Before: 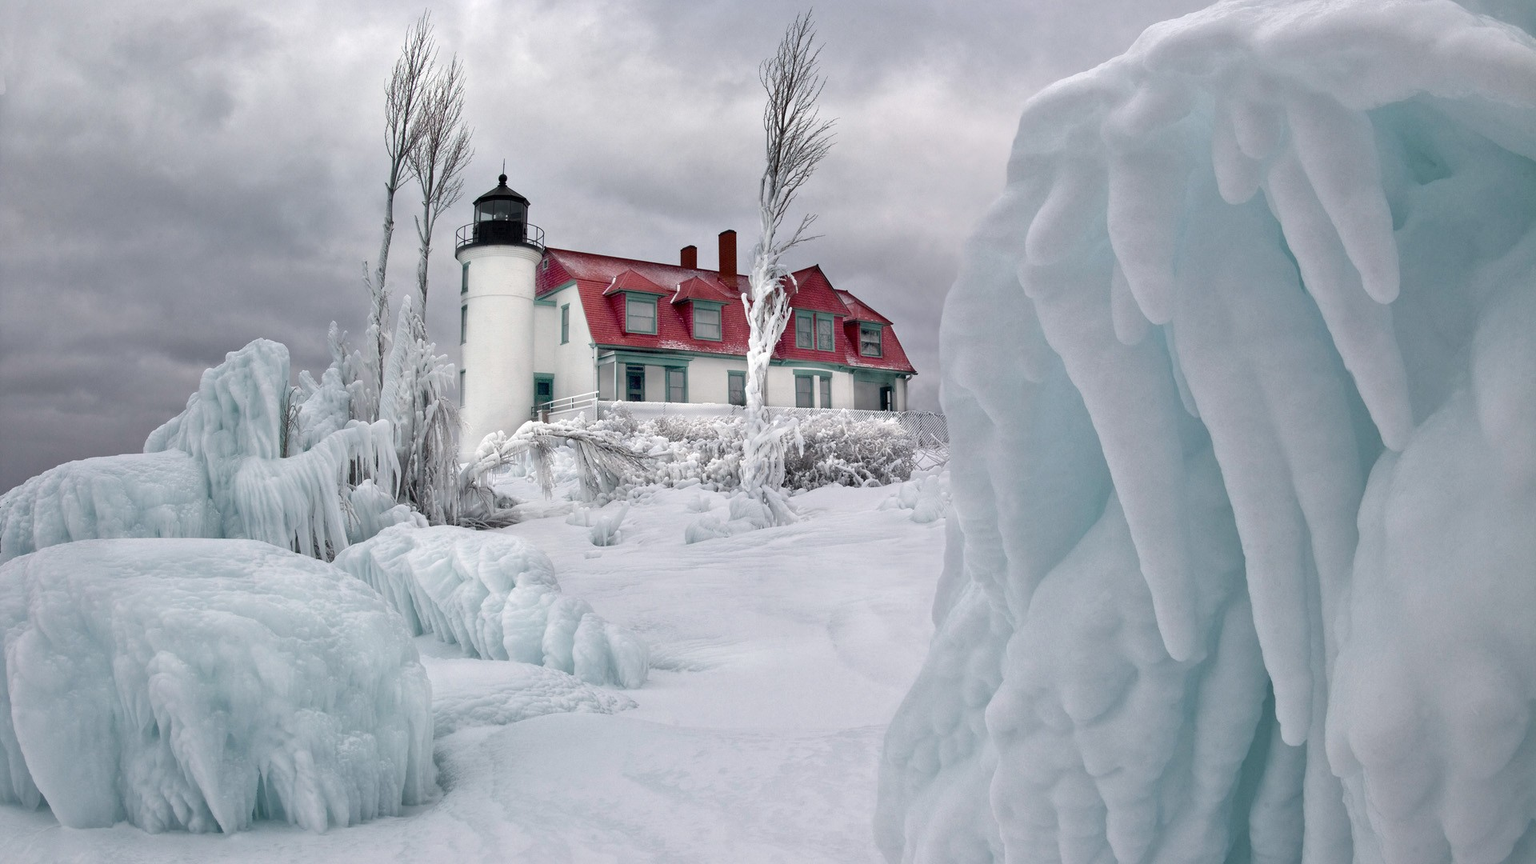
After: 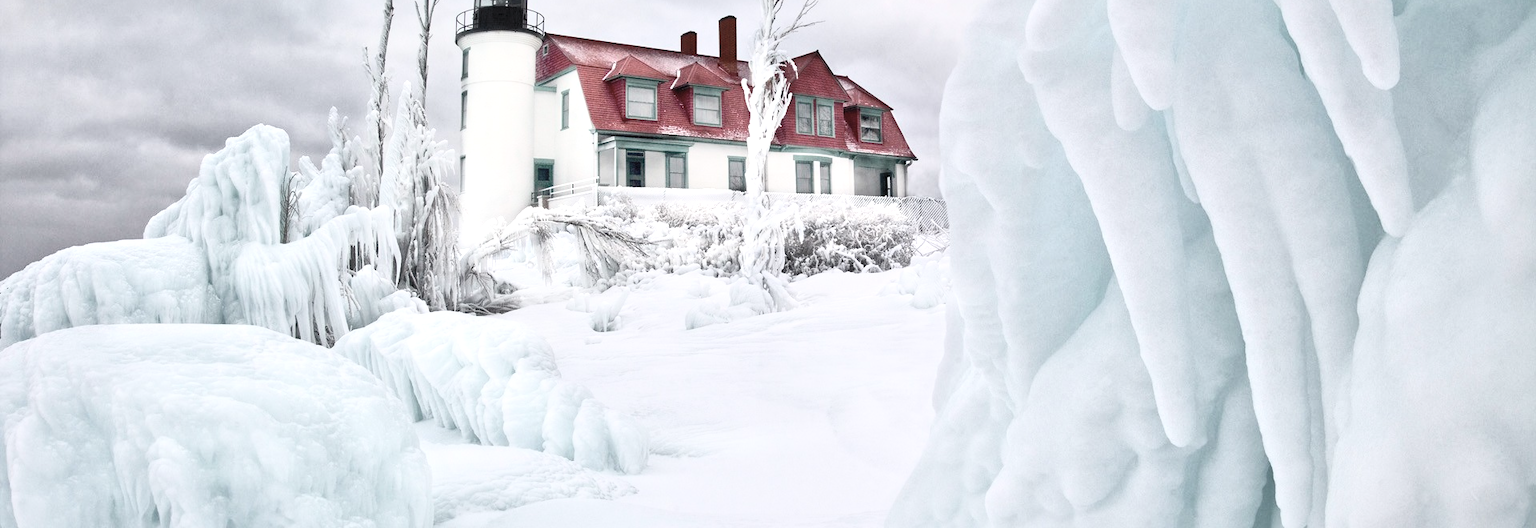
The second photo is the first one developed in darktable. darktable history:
local contrast: mode bilateral grid, contrast 19, coarseness 50, detail 149%, midtone range 0.2
crop and rotate: top 24.85%, bottom 13.922%
contrast brightness saturation: contrast 0.419, brightness 0.563, saturation -0.209
